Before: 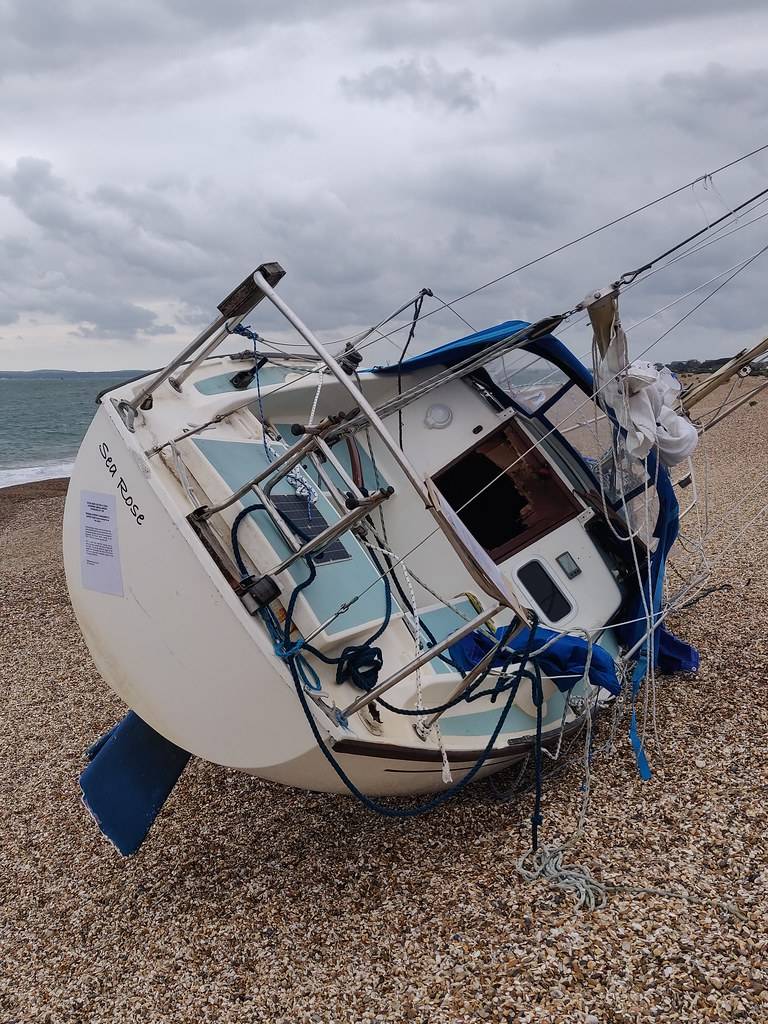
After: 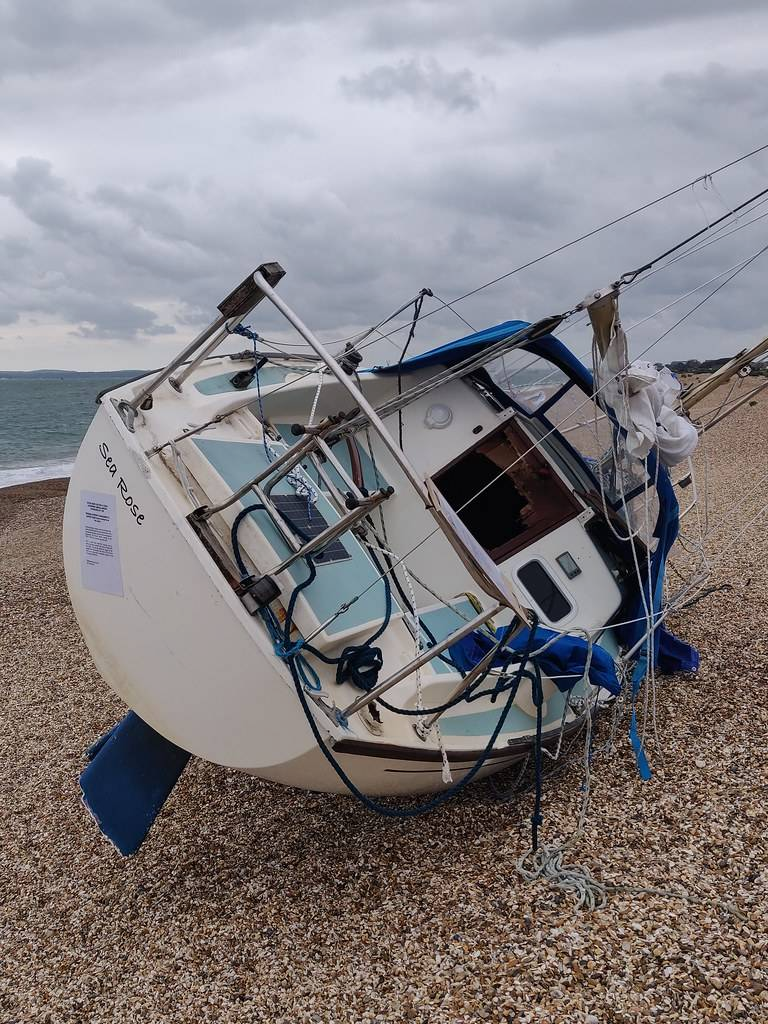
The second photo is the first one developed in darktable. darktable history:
white balance: emerald 1
exposure: exposure -0.05 EV
